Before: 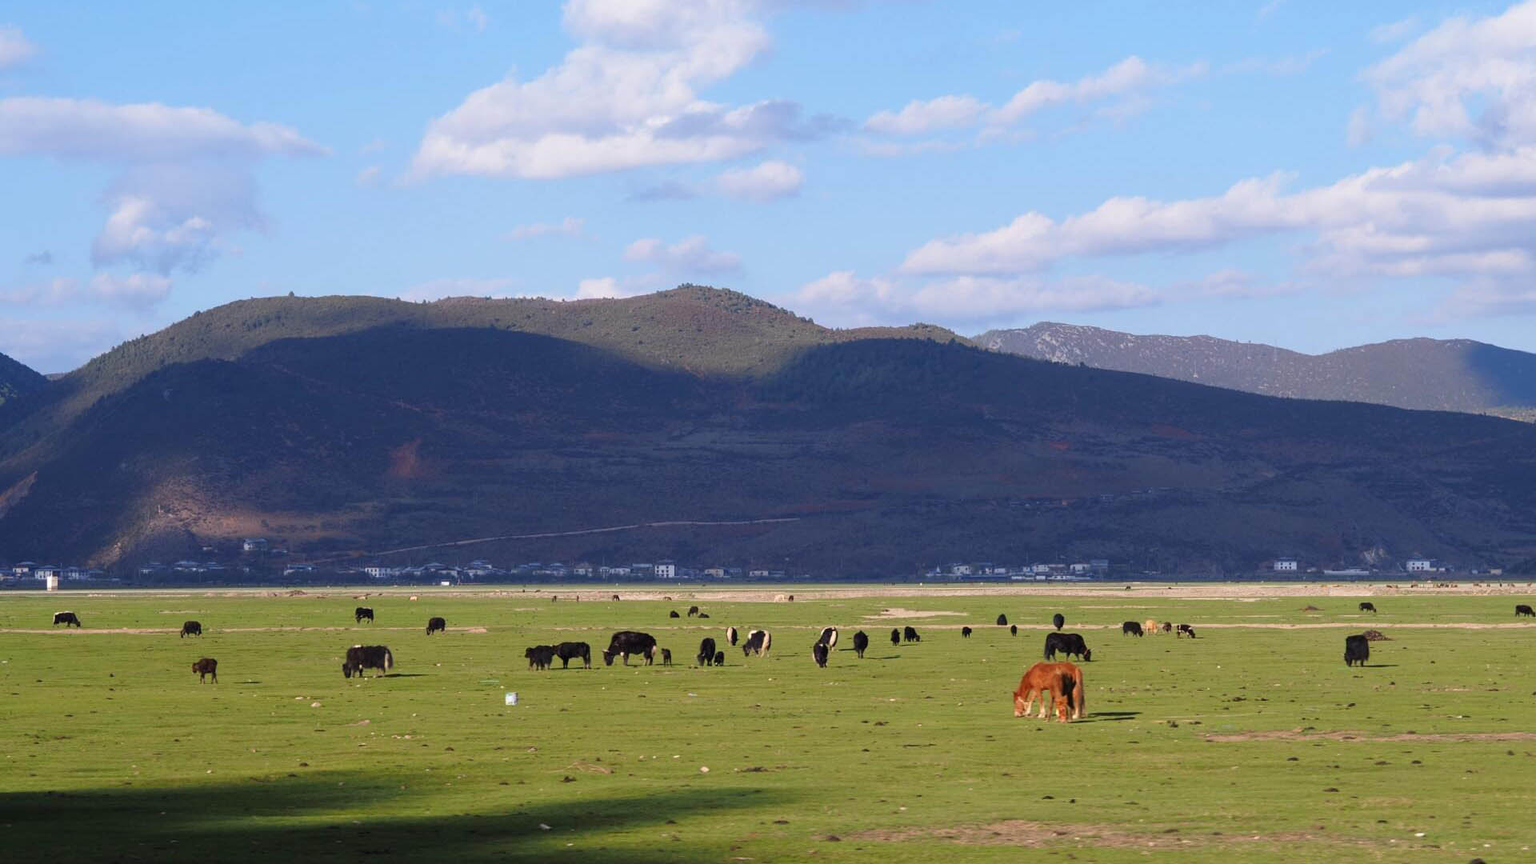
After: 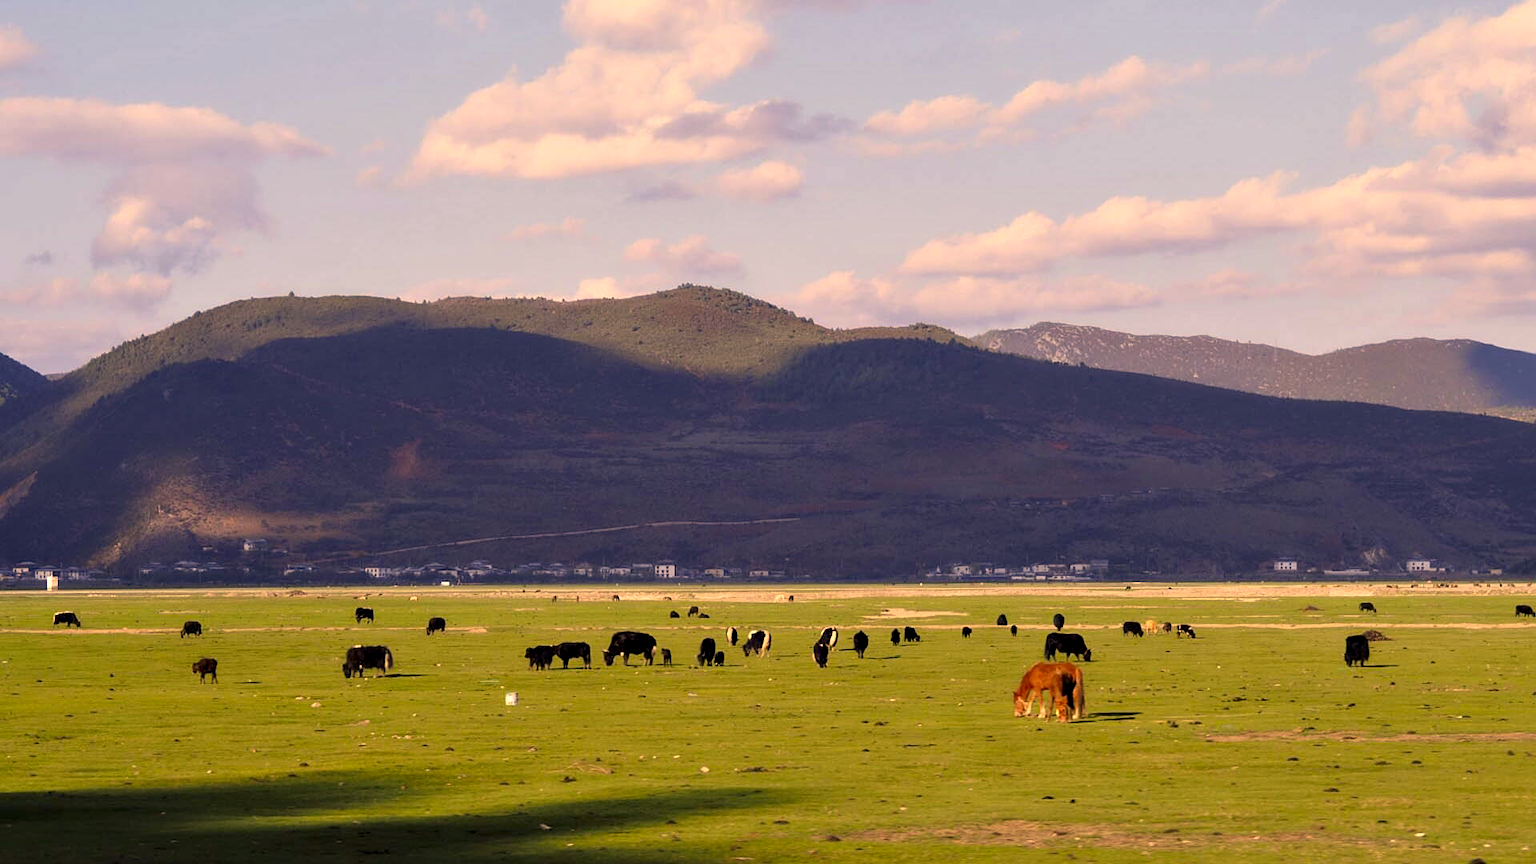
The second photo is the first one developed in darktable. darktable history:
contrast equalizer: y [[0.536, 0.565, 0.581, 0.516, 0.52, 0.491], [0.5 ×6], [0.5 ×6], [0 ×6], [0 ×6]]
color correction: highlights a* 15, highlights b* 31.55
sharpen: amount 0.2
